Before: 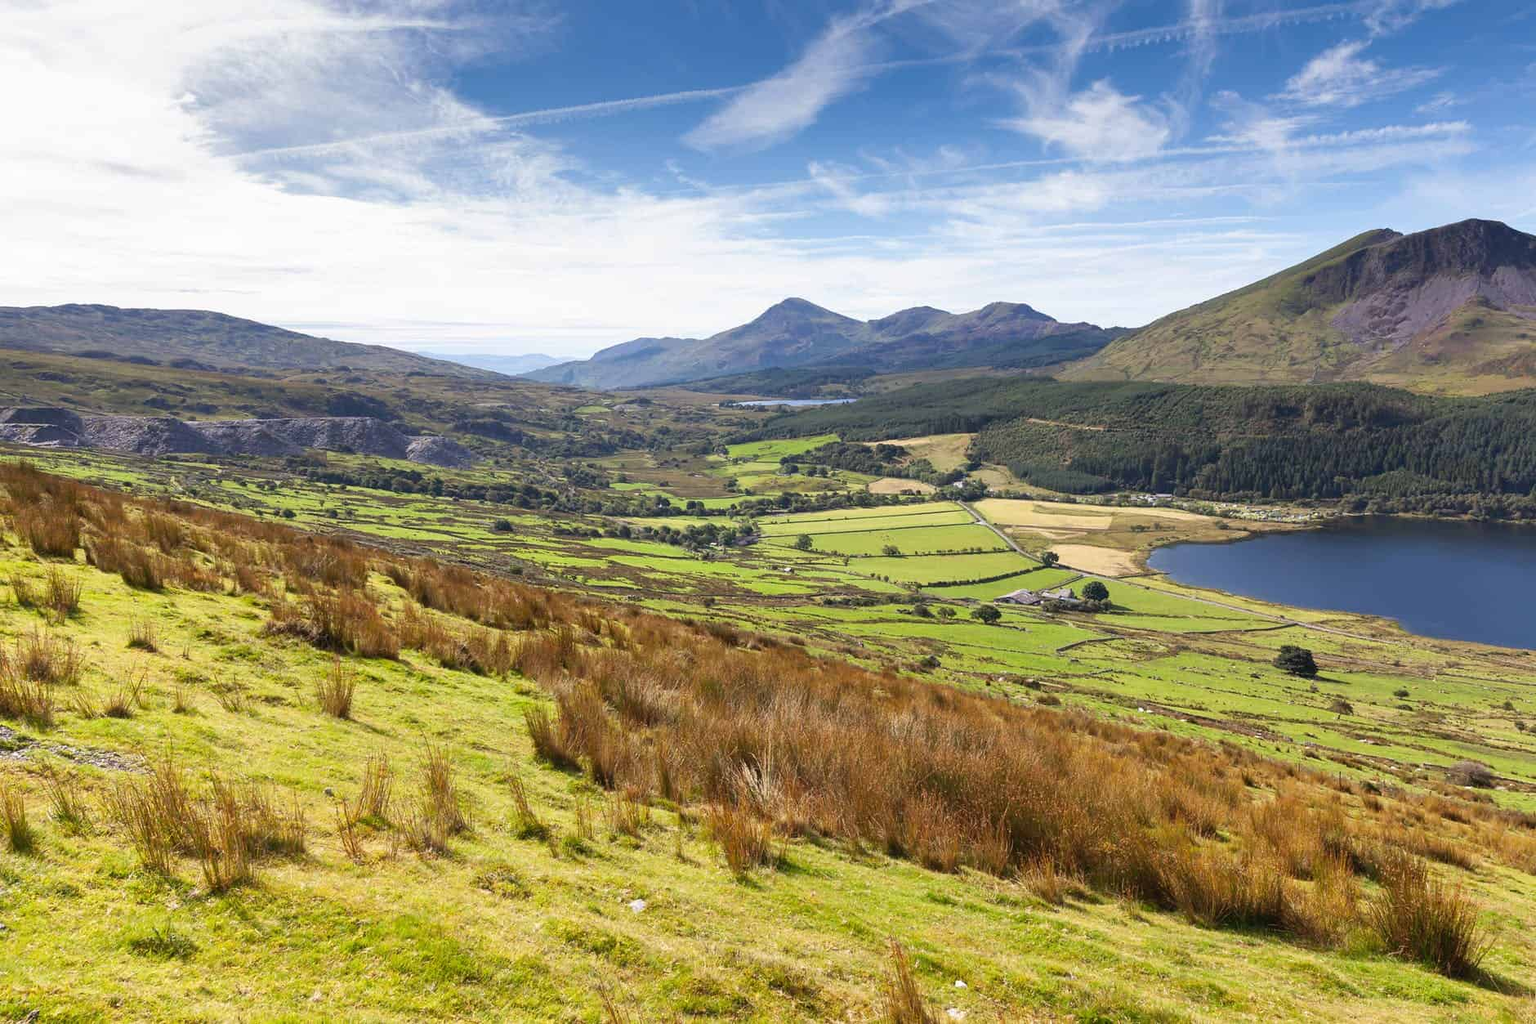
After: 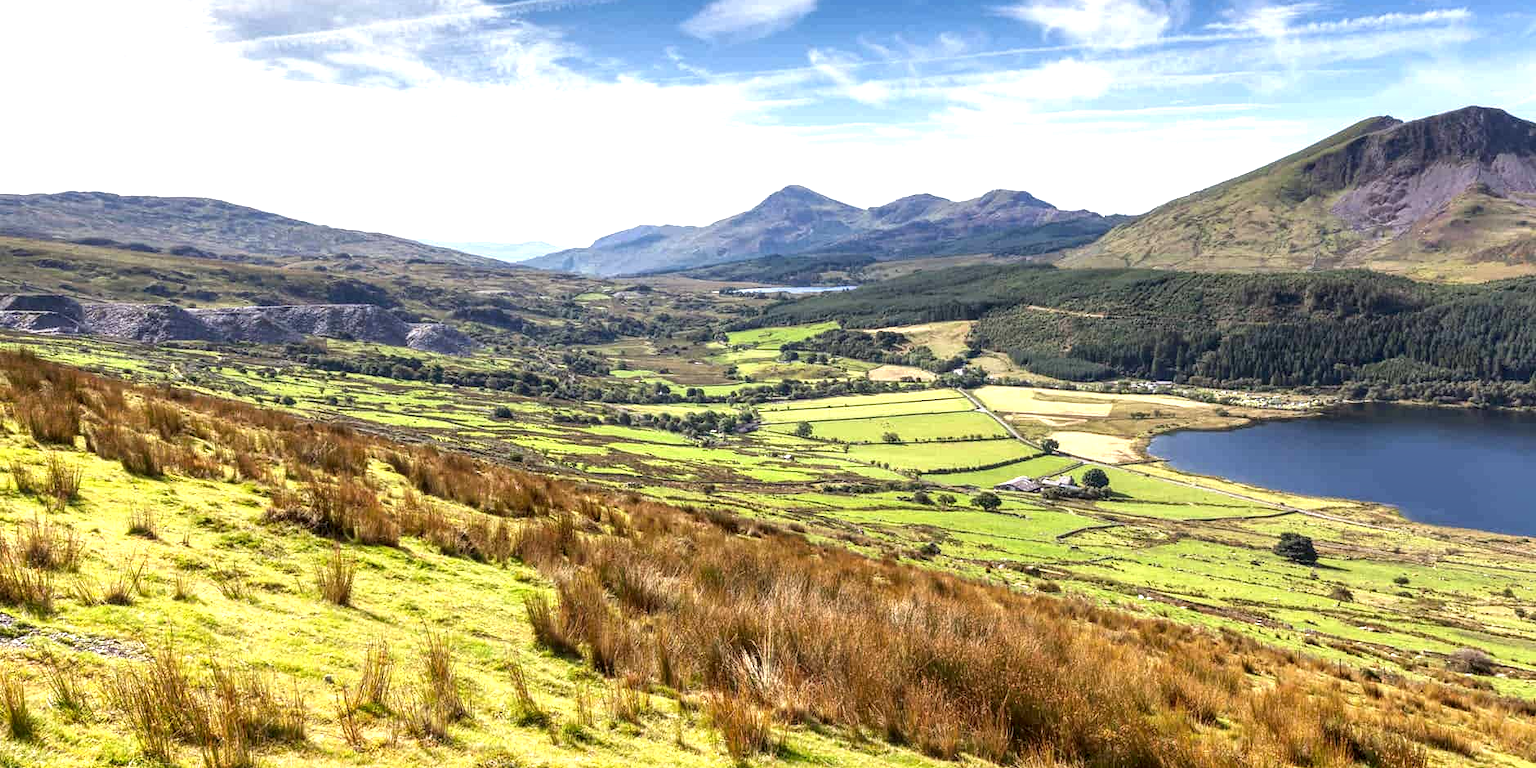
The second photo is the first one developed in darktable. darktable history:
exposure: black level correction 0, exposure 0.5 EV, compensate exposure bias true, compensate highlight preservation false
crop: top 11.014%, bottom 13.918%
local contrast: detail 150%
